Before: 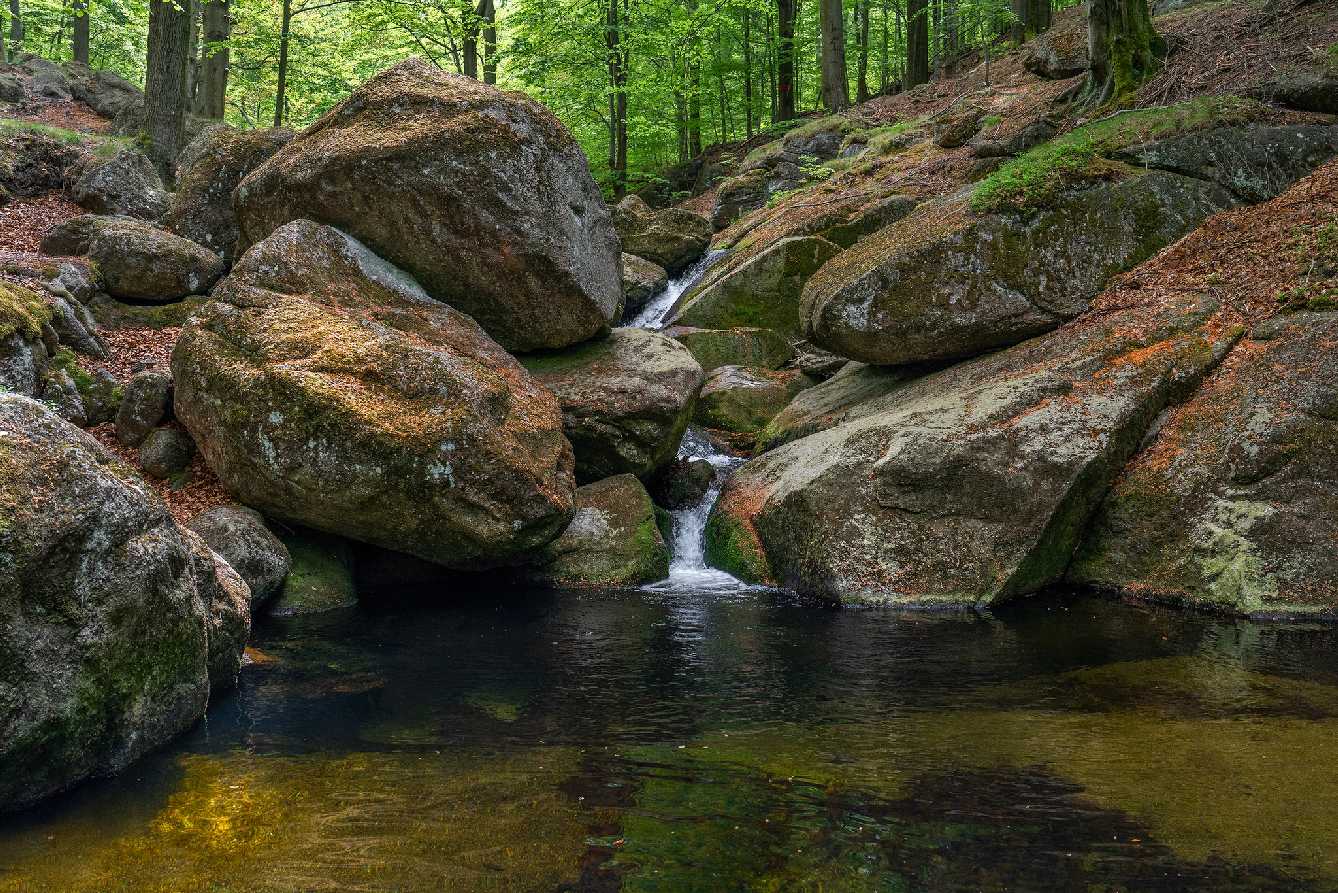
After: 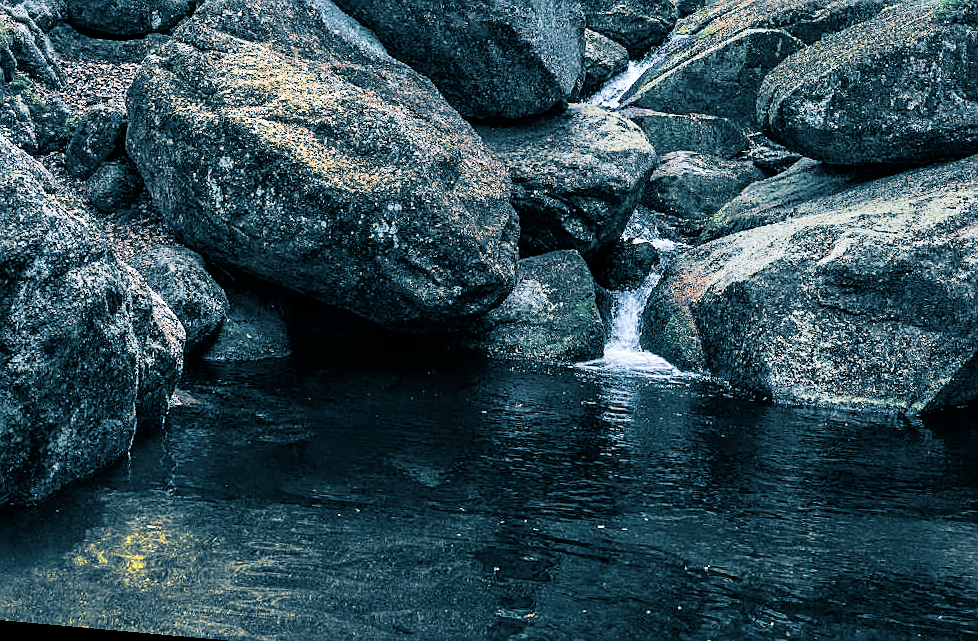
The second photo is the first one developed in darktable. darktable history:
color calibration: x 0.367, y 0.376, temperature 4372.25 K
base curve: curves: ch0 [(0, 0) (0.005, 0.002) (0.15, 0.3) (0.4, 0.7) (0.75, 0.95) (1, 1)], preserve colors none
crop: left 6.488%, top 27.668%, right 24.183%, bottom 8.656%
sharpen: on, module defaults
split-toning: shadows › hue 212.4°, balance -70
color balance: on, module defaults
rotate and perspective: rotation 5.12°, automatic cropping off
